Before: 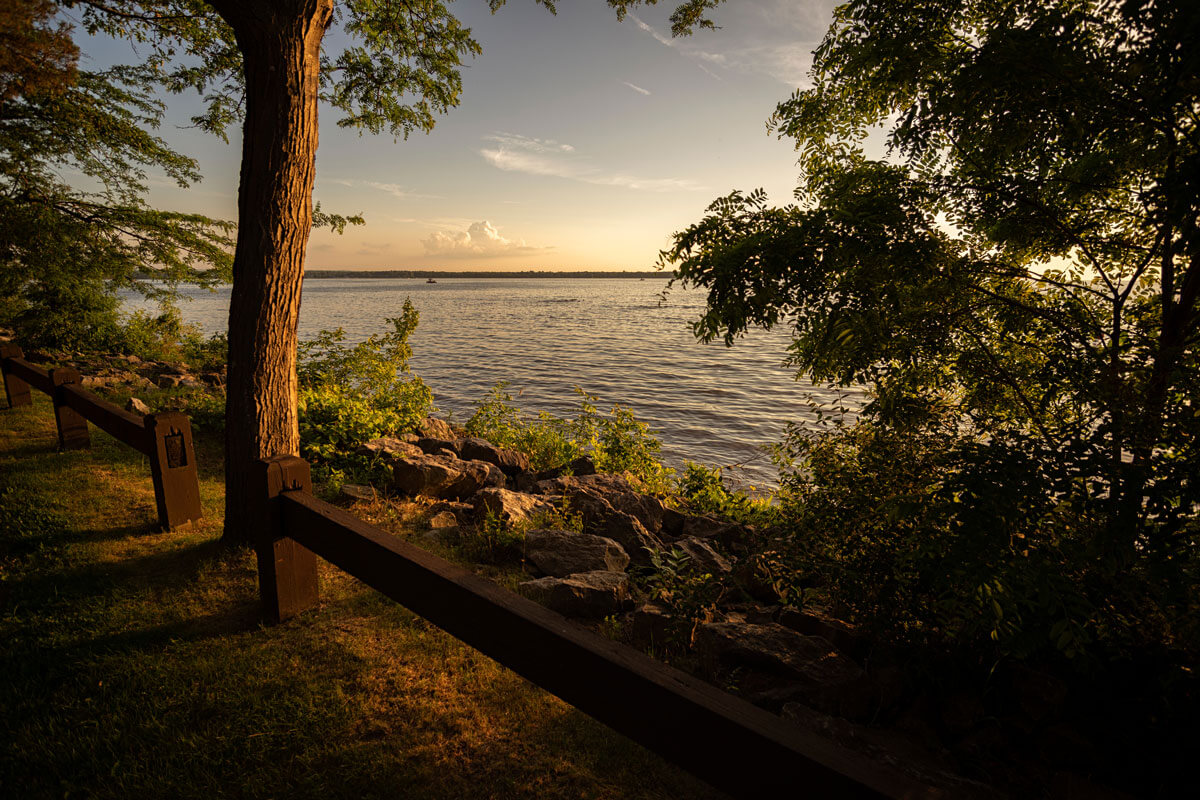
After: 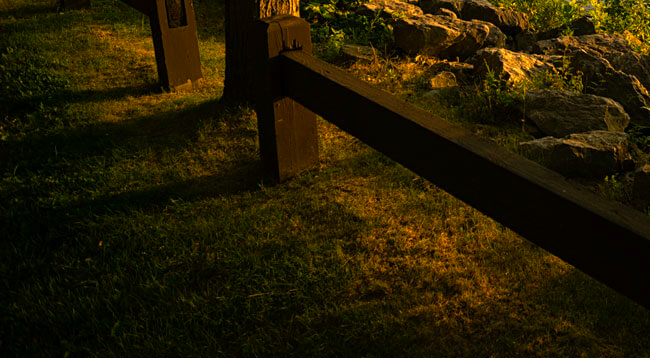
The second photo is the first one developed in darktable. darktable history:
crop and rotate: top 55.022%, right 45.782%, bottom 0.109%
color balance rgb: shadows lift › chroma 11.885%, shadows lift › hue 131.73°, linear chroma grading › global chroma 14.431%, perceptual saturation grading › global saturation 0.598%, perceptual brilliance grading › highlights 11.492%, global vibrance 20%
